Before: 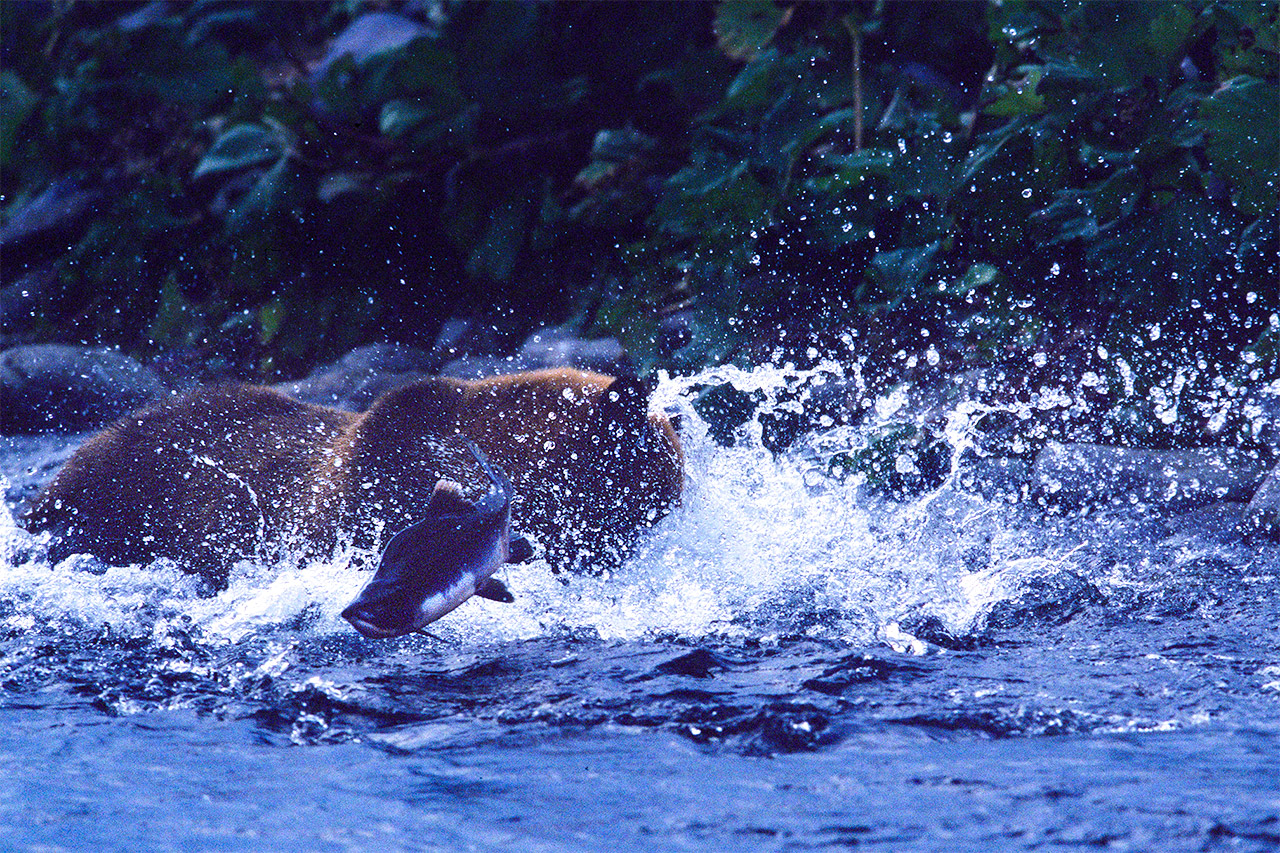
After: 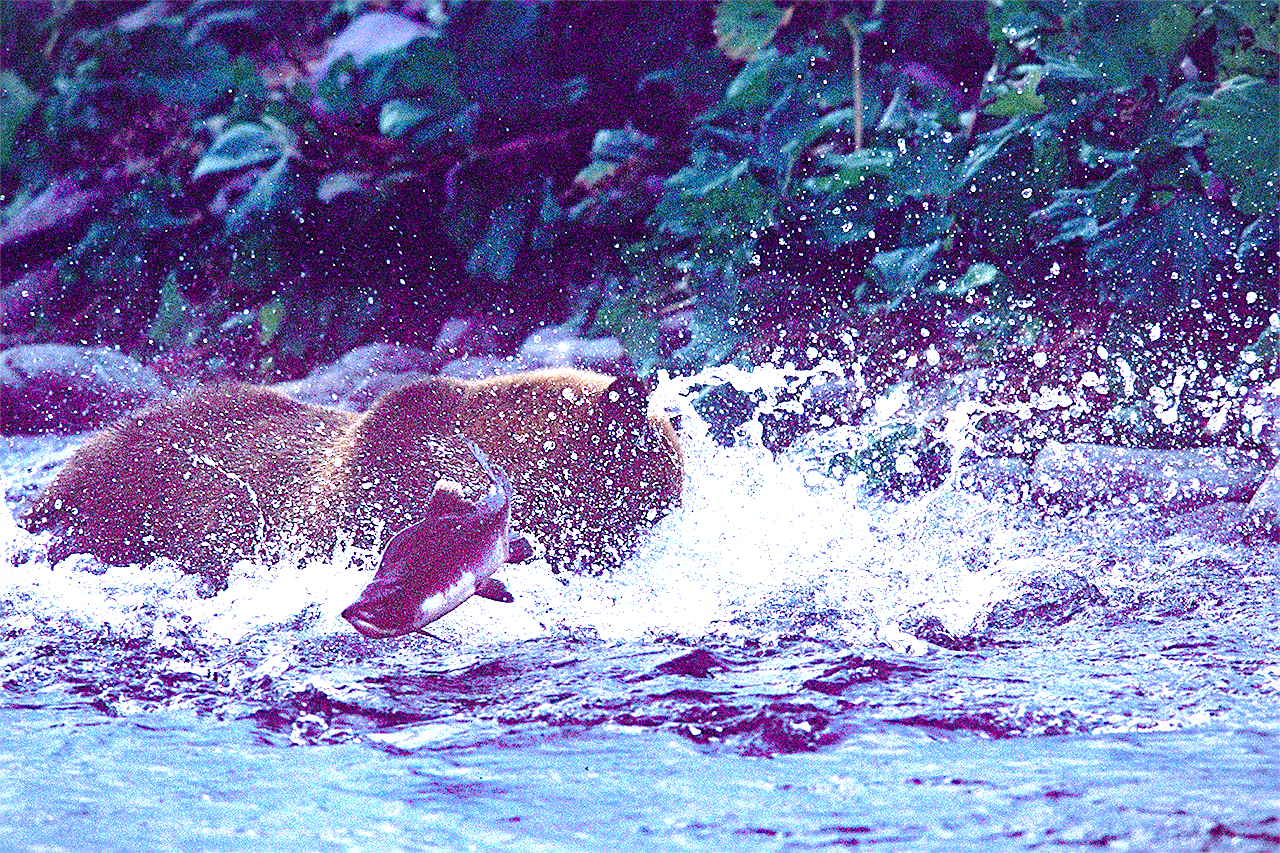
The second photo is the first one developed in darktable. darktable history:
color zones: curves: ch0 [(0.018, 0.548) (0.197, 0.654) (0.425, 0.447) (0.605, 0.658) (0.732, 0.579)]; ch1 [(0.105, 0.531) (0.224, 0.531) (0.386, 0.39) (0.618, 0.456) (0.732, 0.456) (0.956, 0.421)]; ch2 [(0.039, 0.583) (0.215, 0.465) (0.399, 0.544) (0.465, 0.548) (0.614, 0.447) (0.724, 0.43) (0.882, 0.623) (0.956, 0.632)]
sharpen: on, module defaults
tone equalizer: on, module defaults
exposure: black level correction 0, exposure 1.103 EV, compensate exposure bias true, compensate highlight preservation false
tone curve: curves: ch0 [(0, 0) (0.003, 0.002) (0.011, 0.008) (0.025, 0.016) (0.044, 0.026) (0.069, 0.04) (0.1, 0.061) (0.136, 0.104) (0.177, 0.15) (0.224, 0.22) (0.277, 0.307) (0.335, 0.399) (0.399, 0.492) (0.468, 0.575) (0.543, 0.638) (0.623, 0.701) (0.709, 0.778) (0.801, 0.85) (0.898, 0.934) (1, 1)], preserve colors none
shadows and highlights: on, module defaults
haze removal: compatibility mode true, adaptive false
vignetting: fall-off start 100.55%, fall-off radius 64.96%, brightness -0.419, saturation -0.312, automatic ratio true
